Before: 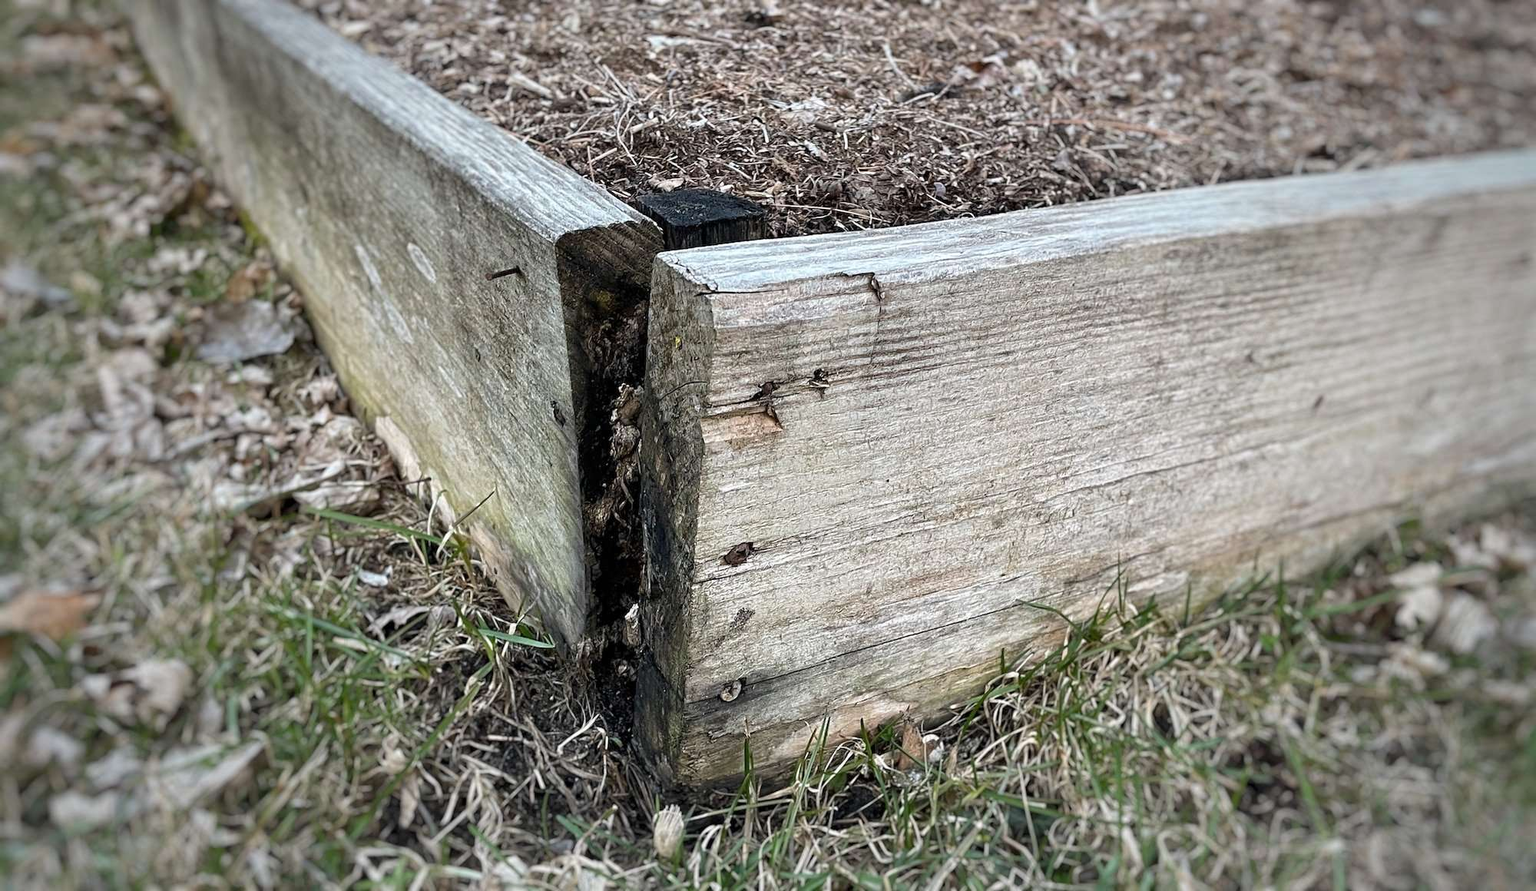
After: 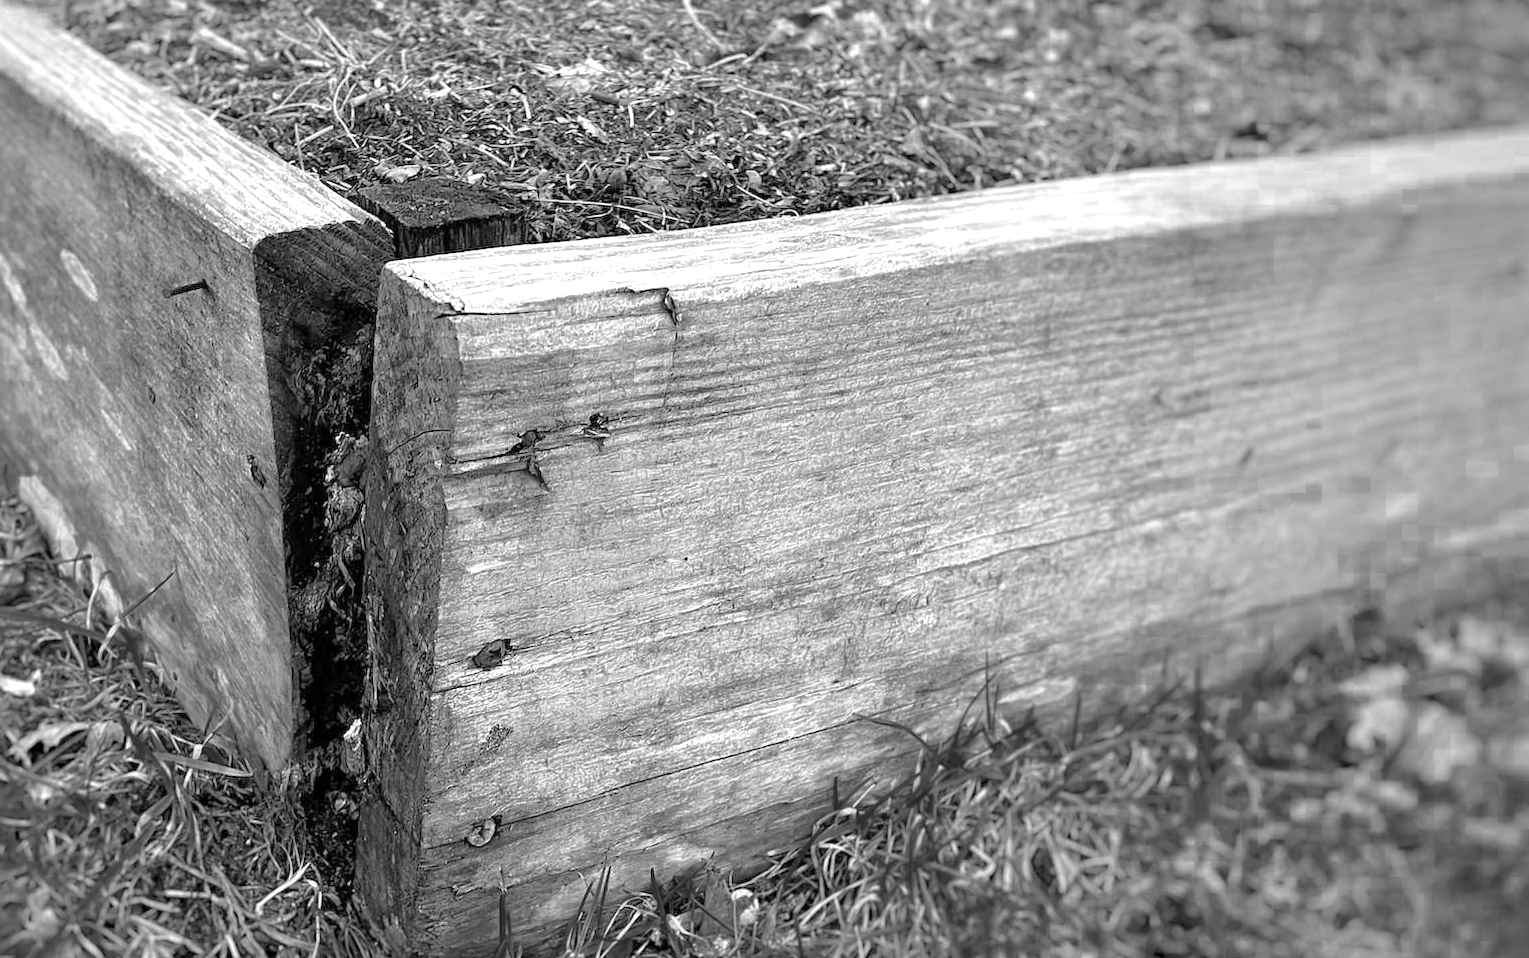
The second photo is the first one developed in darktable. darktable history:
color zones: curves: ch0 [(0.287, 0.048) (0.493, 0.484) (0.737, 0.816)]; ch1 [(0, 0) (0.143, 0) (0.286, 0) (0.429, 0) (0.571, 0) (0.714, 0) (0.857, 0)]
crop: left 23.539%, top 5.833%, bottom 11.516%
tone curve: curves: ch0 [(0, 0) (0.004, 0.008) (0.077, 0.156) (0.169, 0.29) (0.774, 0.774) (1, 1)], color space Lab, independent channels, preserve colors none
color balance rgb: shadows lift › hue 86.43°, perceptual saturation grading › global saturation 30.758%, perceptual brilliance grading › highlights 6.518%, perceptual brilliance grading › mid-tones 16.441%, perceptual brilliance grading › shadows -5.256%
